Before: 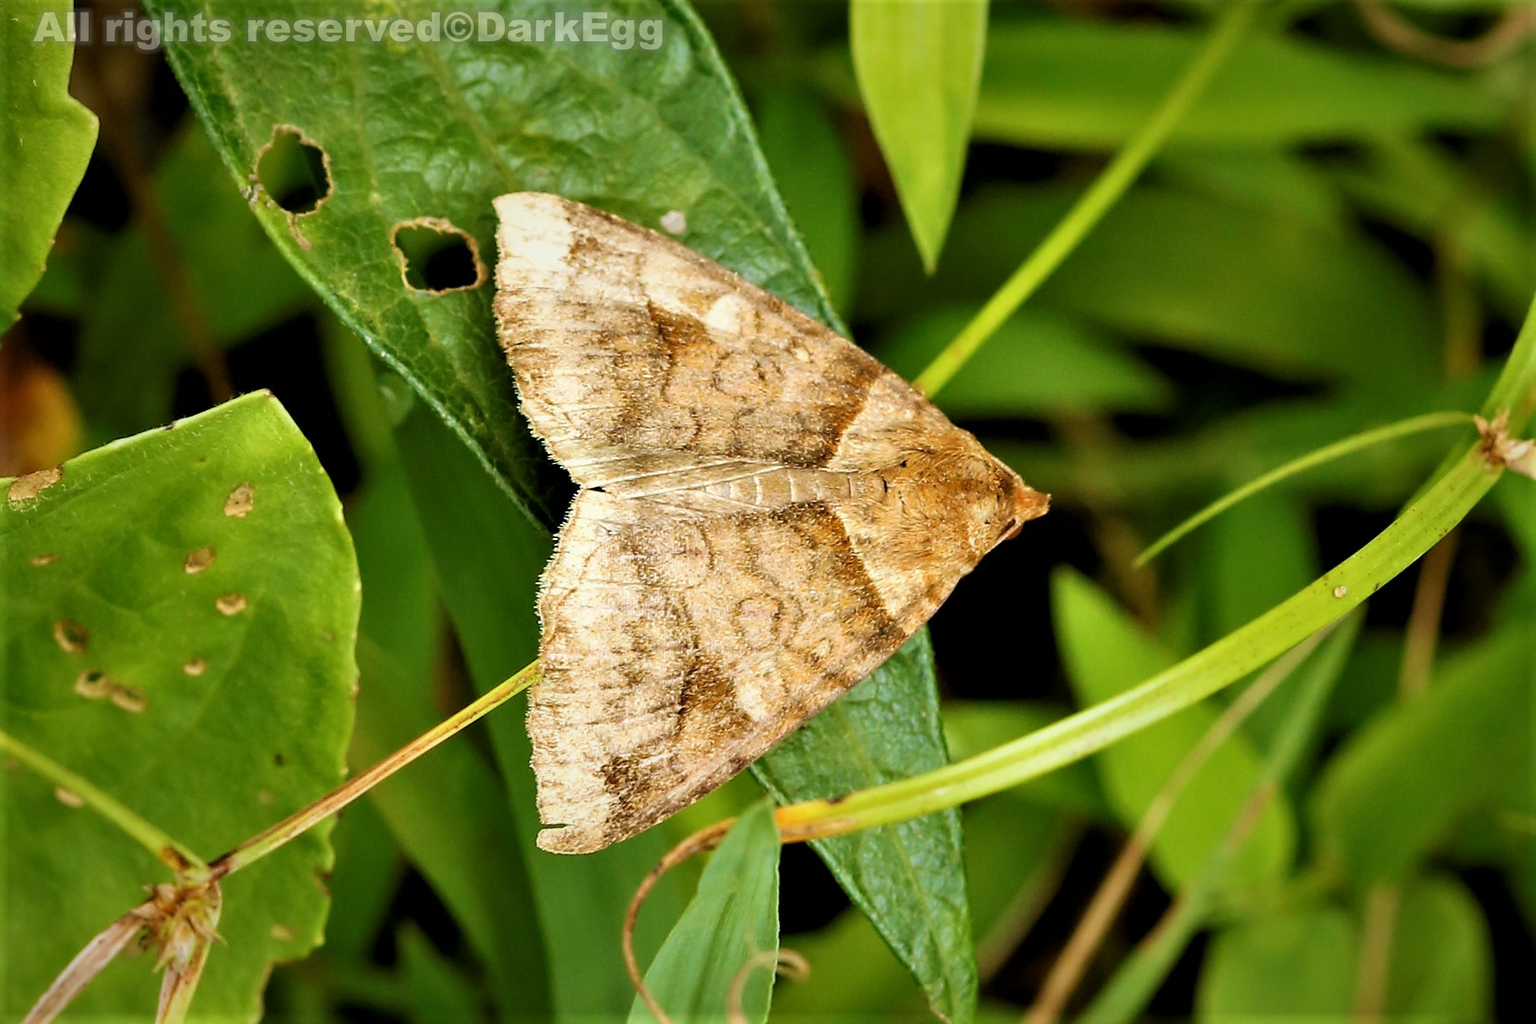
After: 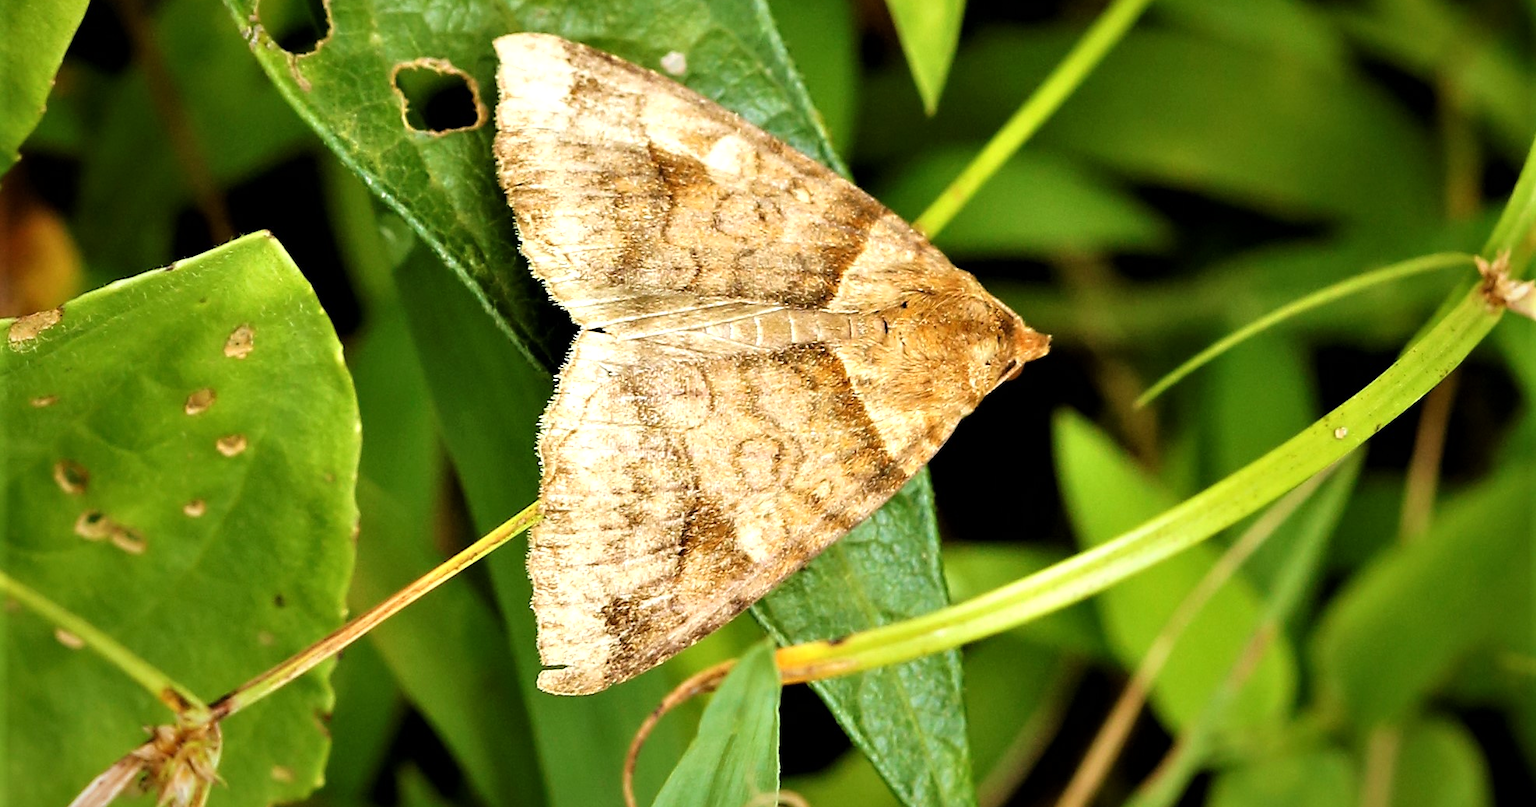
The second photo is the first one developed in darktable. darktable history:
crop and rotate: top 15.691%, bottom 5.451%
tone equalizer: -8 EV -0.397 EV, -7 EV -0.378 EV, -6 EV -0.304 EV, -5 EV -0.257 EV, -3 EV 0.22 EV, -2 EV 0.353 EV, -1 EV 0.393 EV, +0 EV 0.417 EV
